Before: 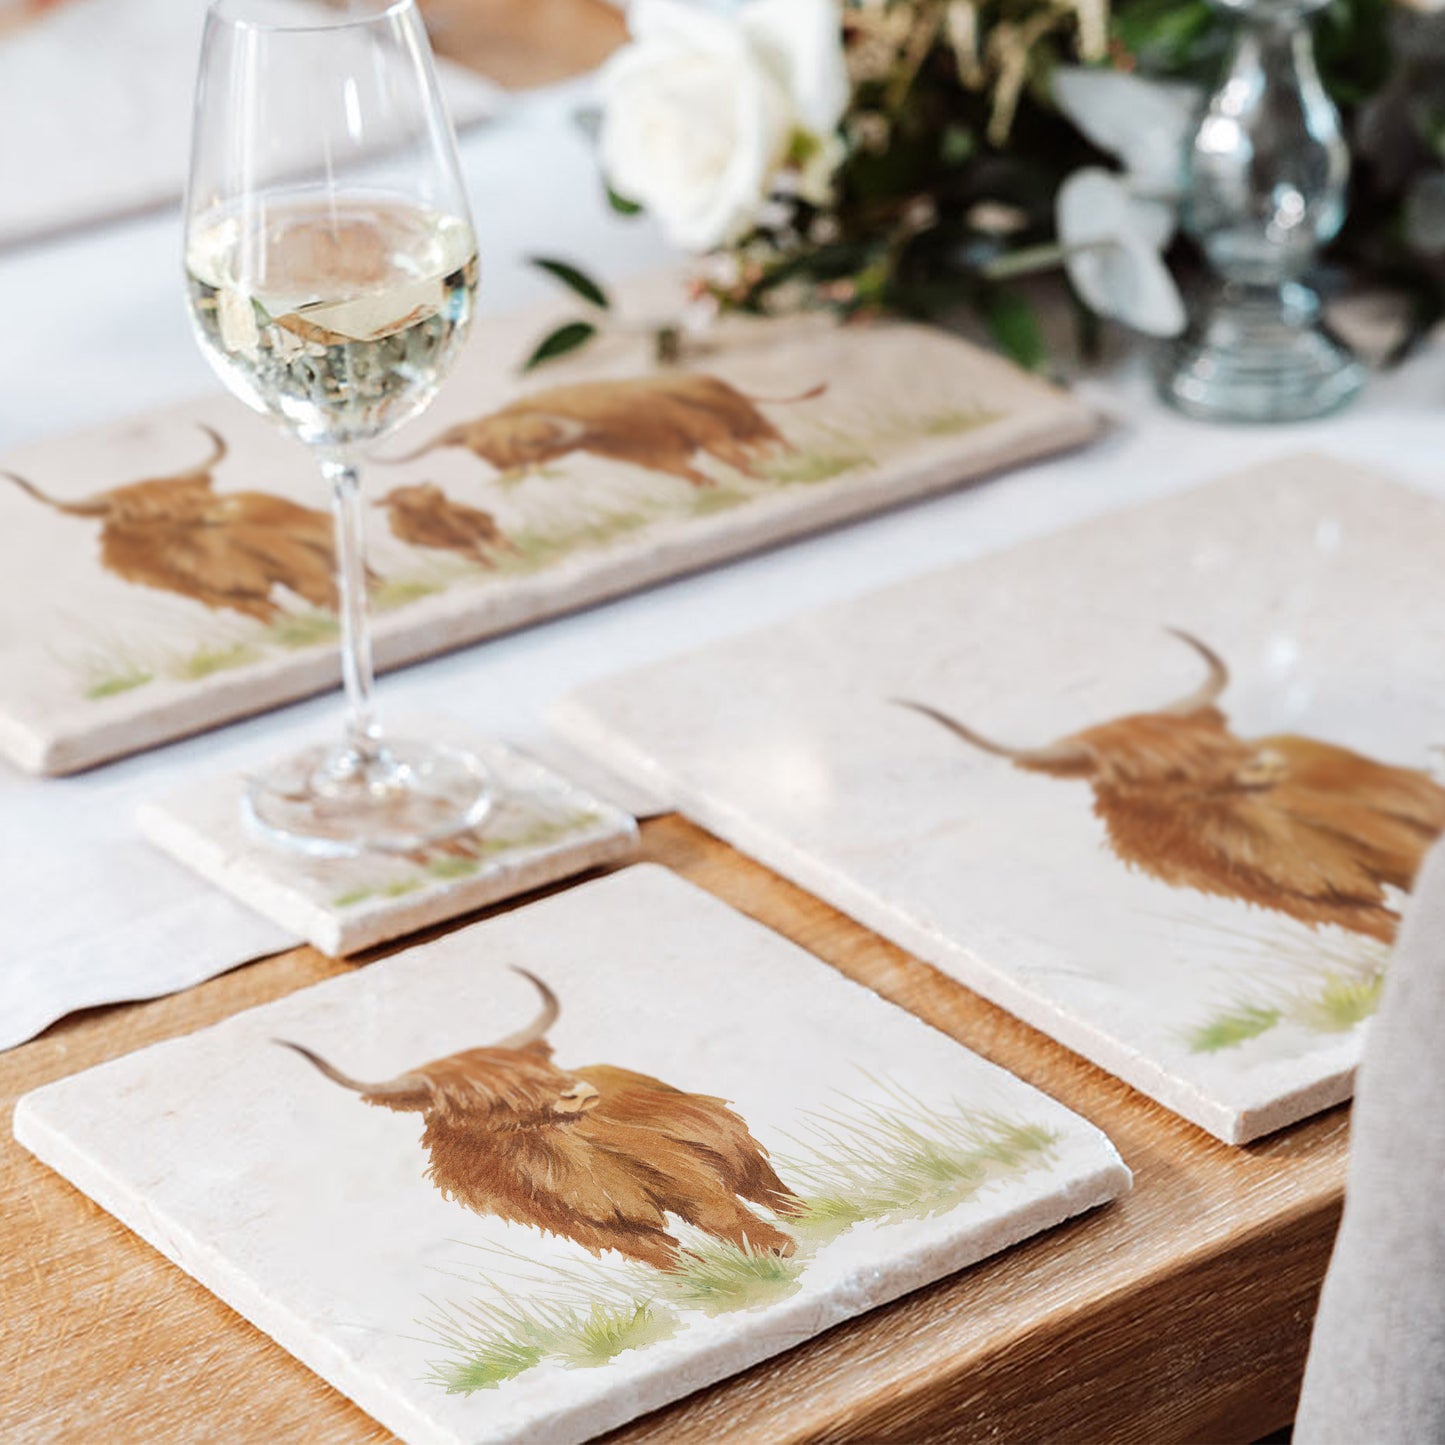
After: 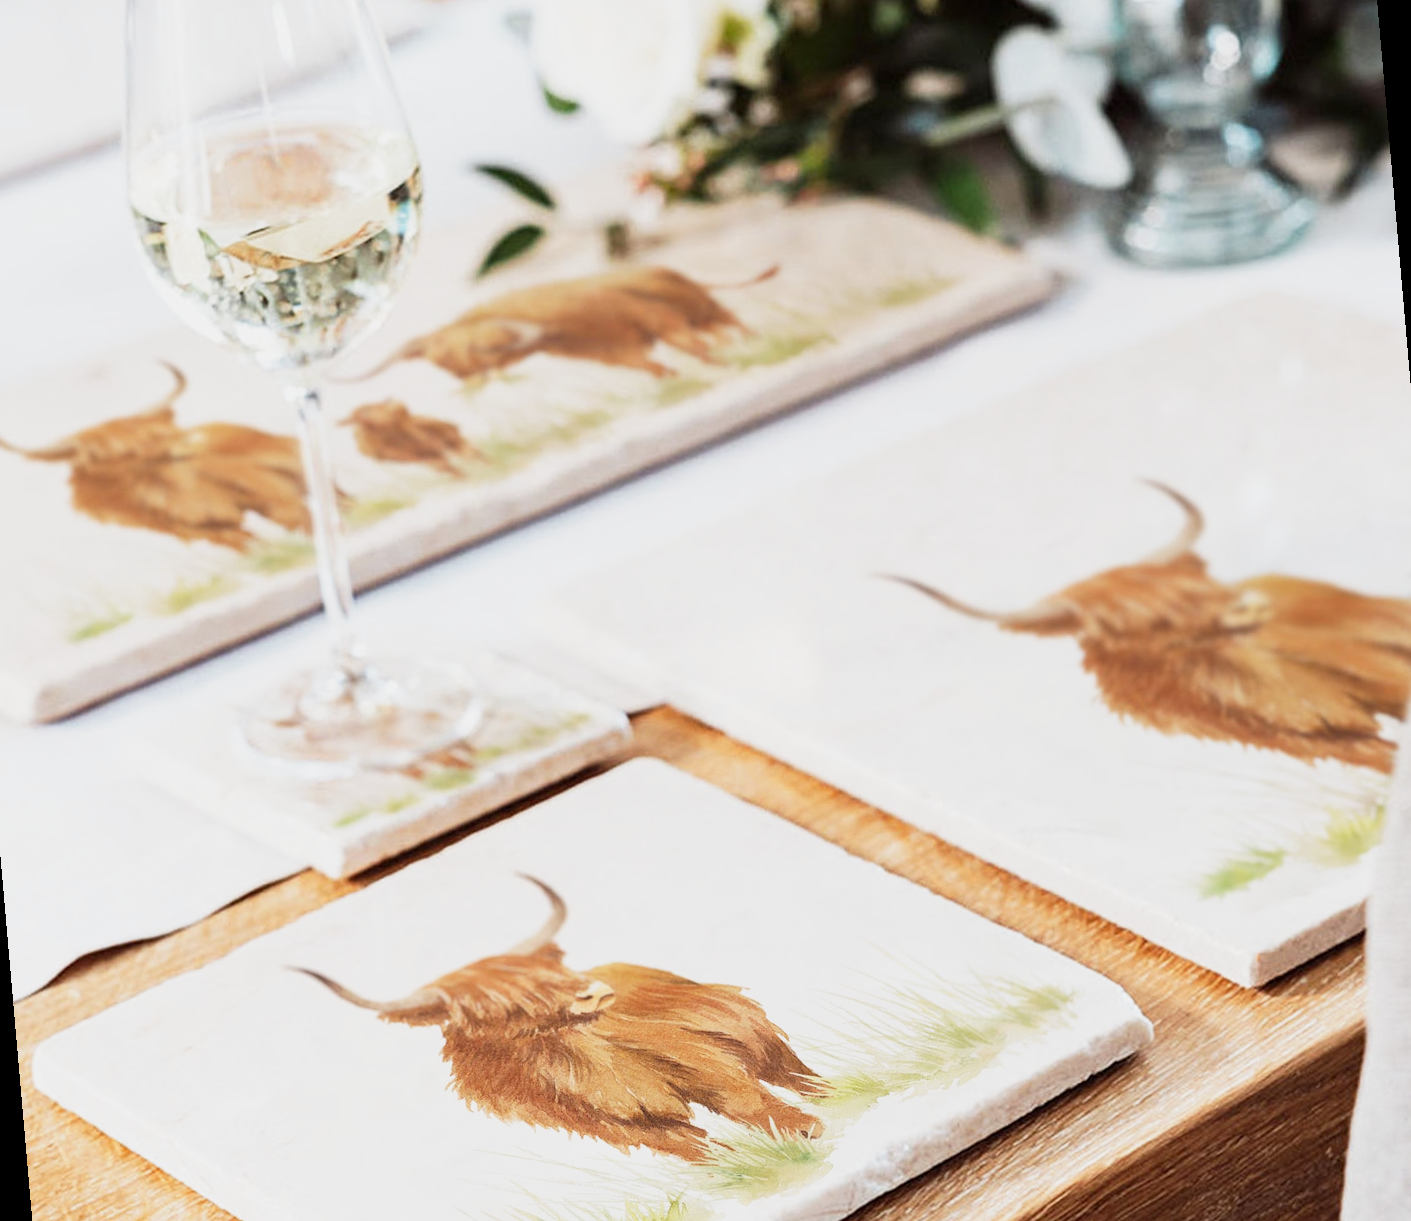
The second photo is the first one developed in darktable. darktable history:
base curve: curves: ch0 [(0, 0) (0.088, 0.125) (0.176, 0.251) (0.354, 0.501) (0.613, 0.749) (1, 0.877)], preserve colors none
rotate and perspective: rotation -5°, crop left 0.05, crop right 0.952, crop top 0.11, crop bottom 0.89
